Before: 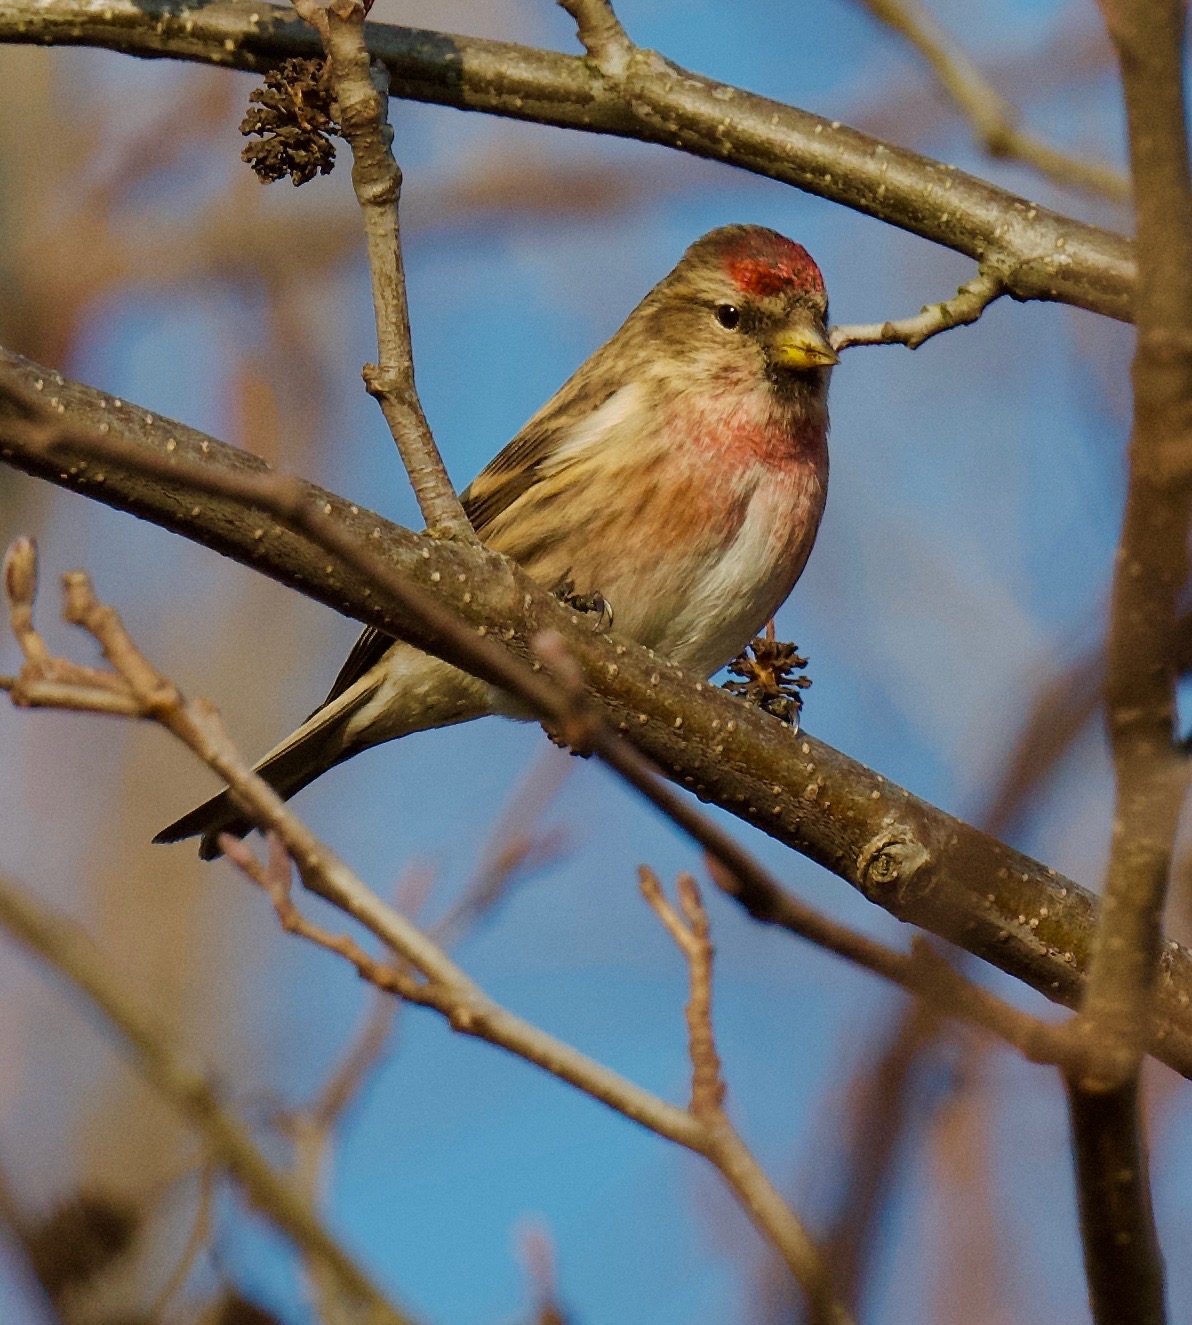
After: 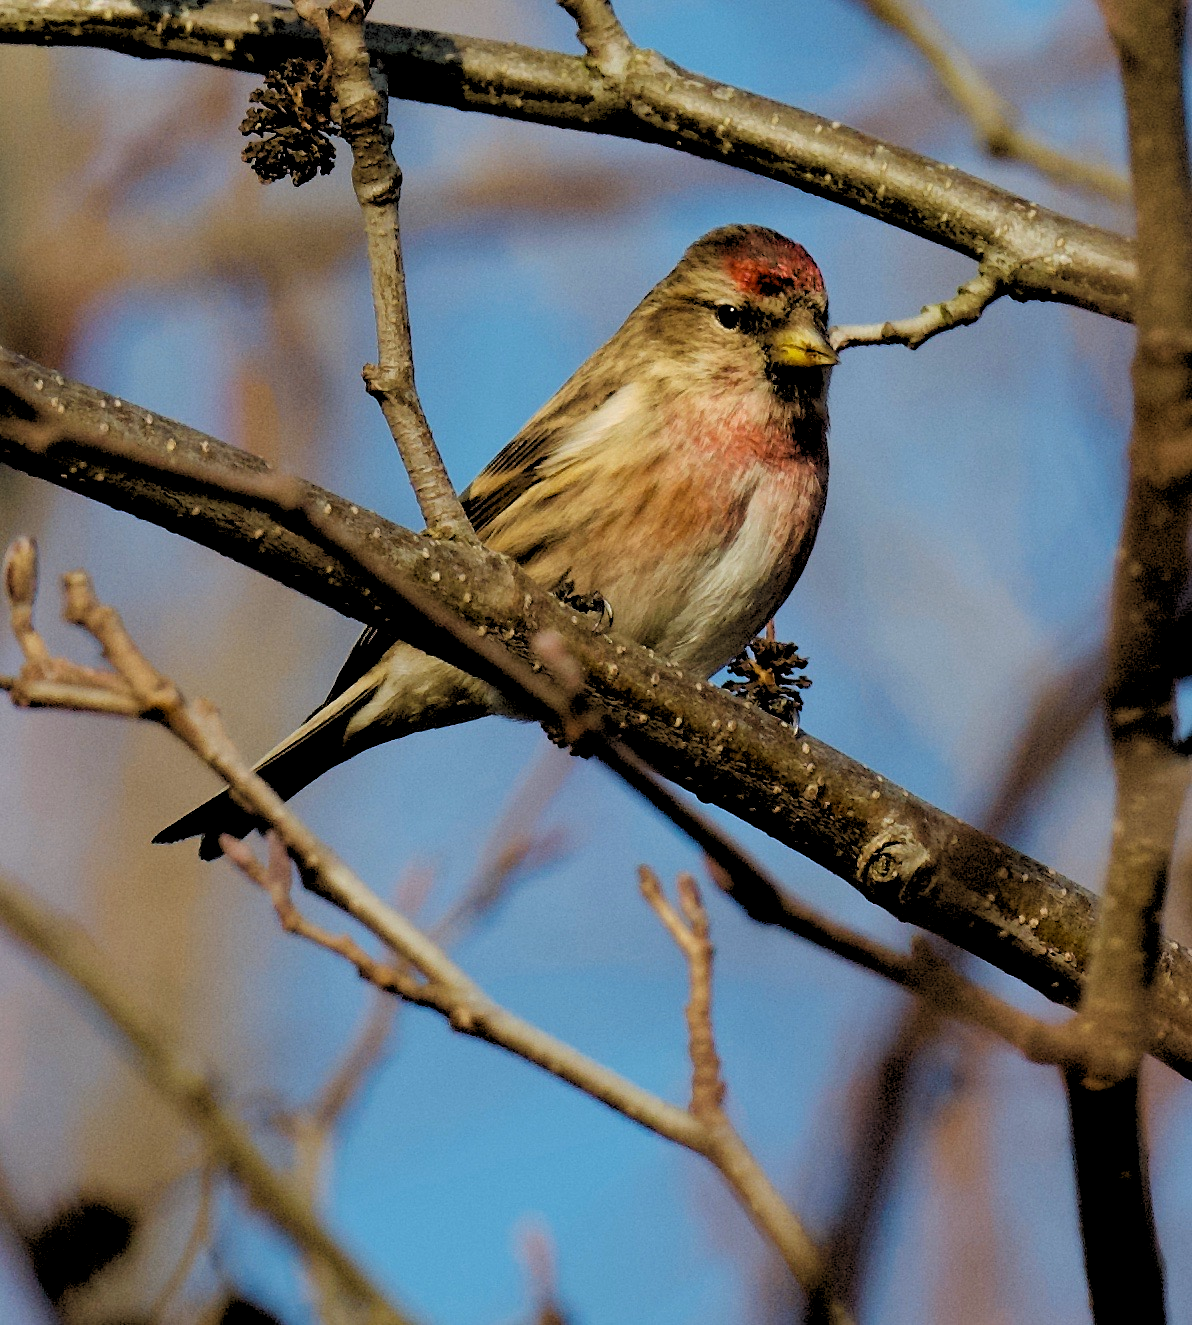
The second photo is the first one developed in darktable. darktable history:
rgb levels: levels [[0.029, 0.461, 0.922], [0, 0.5, 1], [0, 0.5, 1]]
white balance: red 0.986, blue 1.01
